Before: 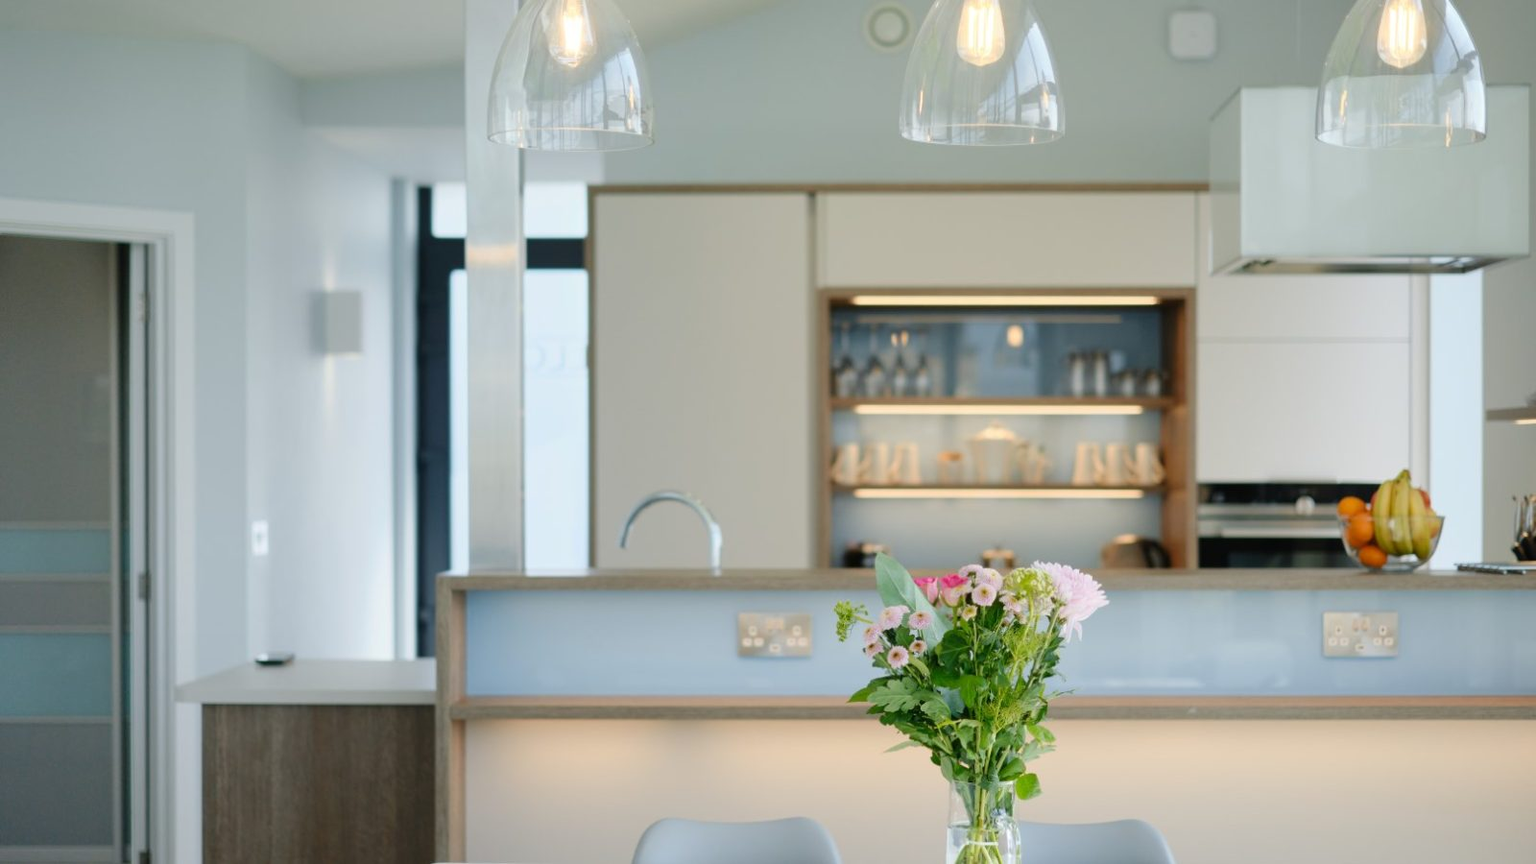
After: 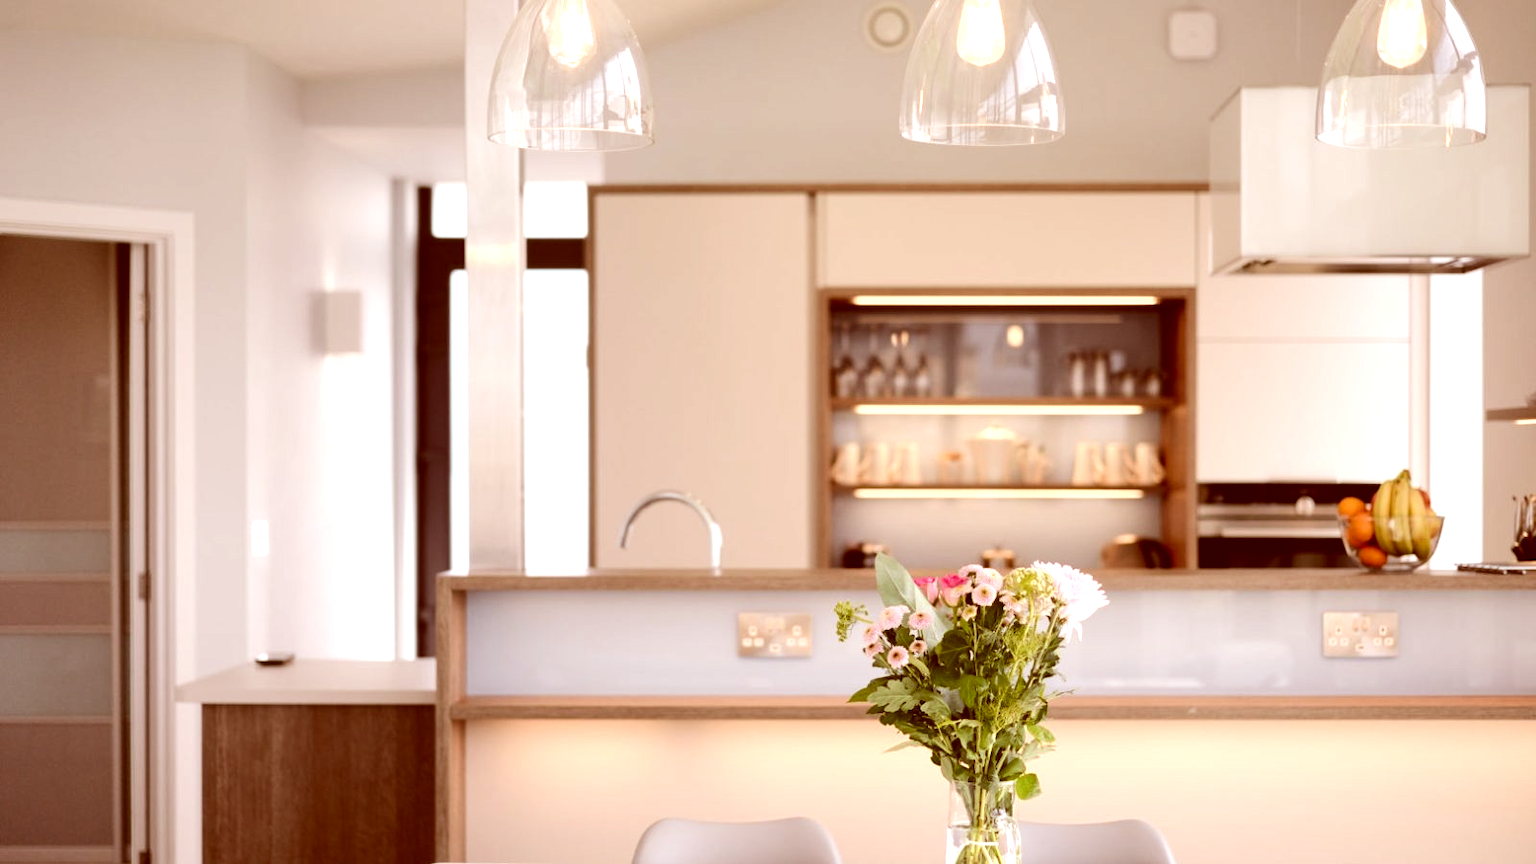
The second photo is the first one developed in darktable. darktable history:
color correction: highlights a* 9.03, highlights b* 8.71, shadows a* 40, shadows b* 40, saturation 0.8
tone equalizer: -8 EV -0.75 EV, -7 EV -0.7 EV, -6 EV -0.6 EV, -5 EV -0.4 EV, -3 EV 0.4 EV, -2 EV 0.6 EV, -1 EV 0.7 EV, +0 EV 0.75 EV, edges refinement/feathering 500, mask exposure compensation -1.57 EV, preserve details no
